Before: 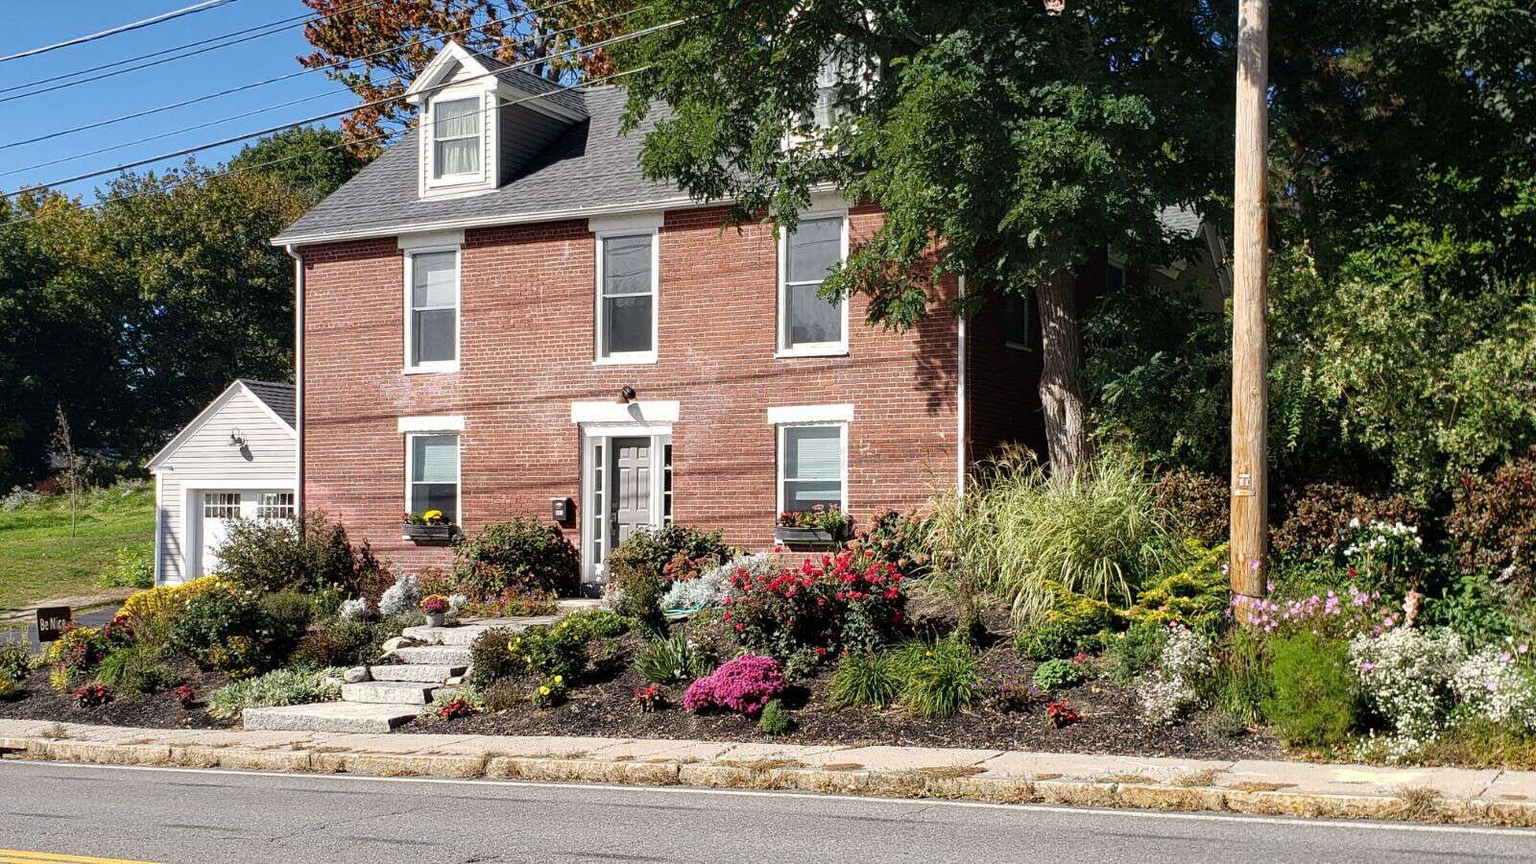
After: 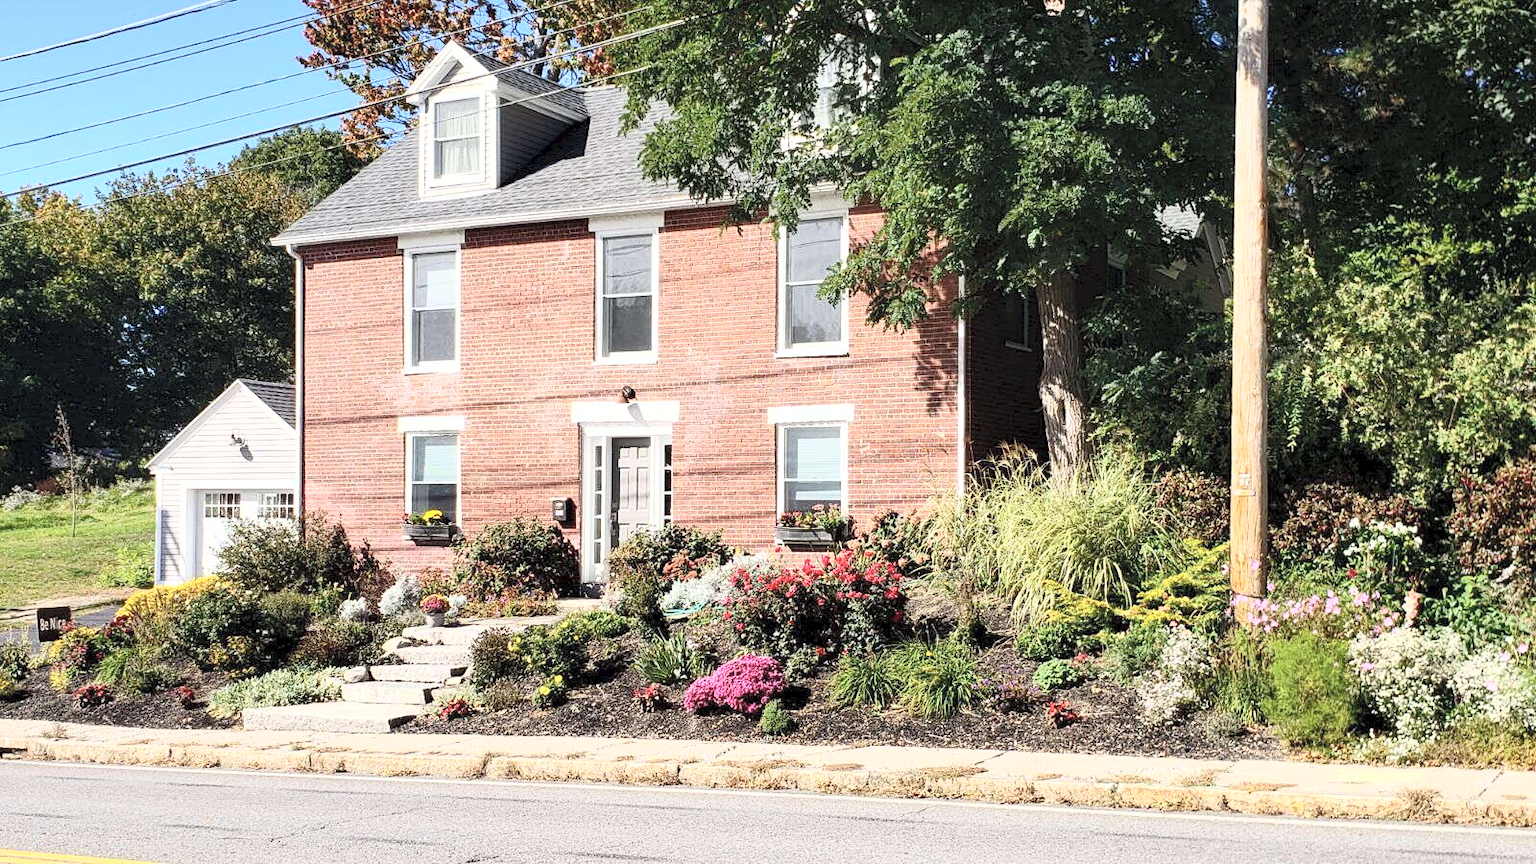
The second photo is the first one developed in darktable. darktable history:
white balance: emerald 1
tone curve: curves: ch0 [(0, 0) (0.003, 0.022) (0.011, 0.027) (0.025, 0.038) (0.044, 0.056) (0.069, 0.081) (0.1, 0.11) (0.136, 0.145) (0.177, 0.185) (0.224, 0.229) (0.277, 0.278) (0.335, 0.335) (0.399, 0.399) (0.468, 0.468) (0.543, 0.543) (0.623, 0.623) (0.709, 0.705) (0.801, 0.793) (0.898, 0.887) (1, 1)], preserve colors none
contrast brightness saturation: contrast 0.39, brightness 0.53
exposure: black level correction 0.001, compensate highlight preservation false
